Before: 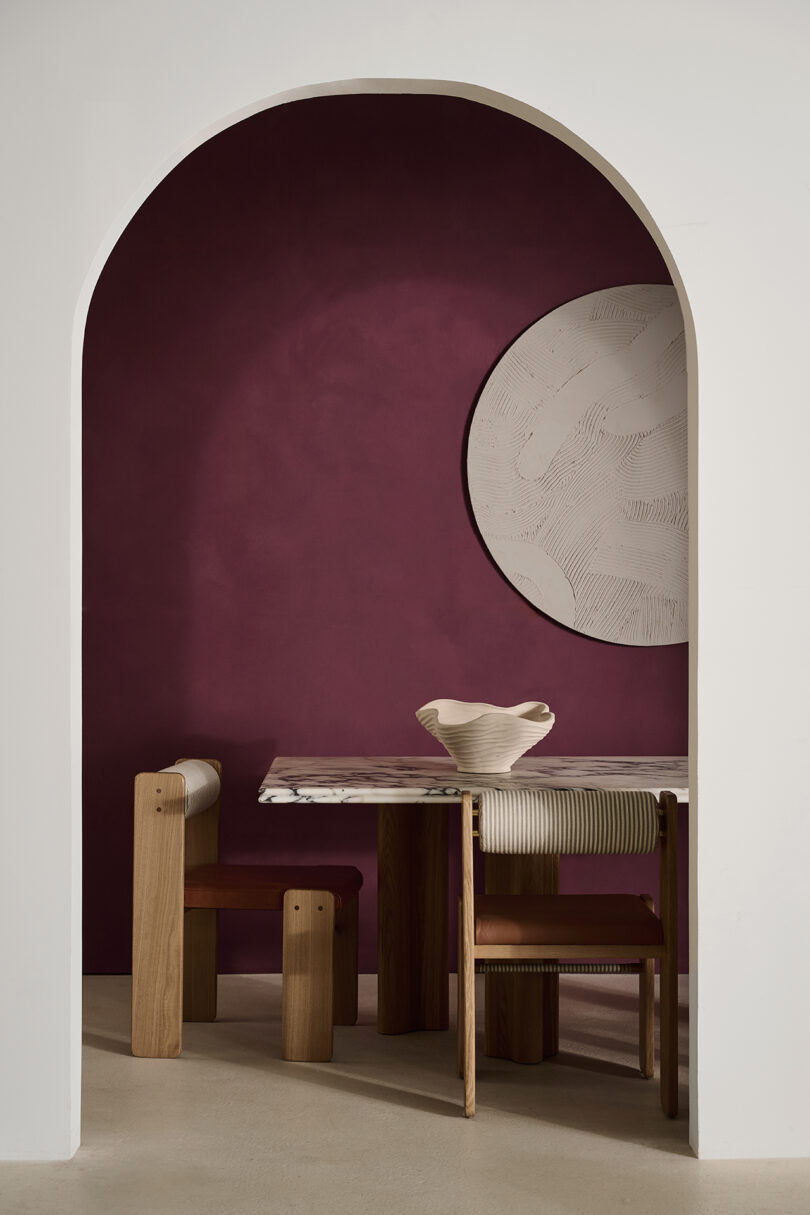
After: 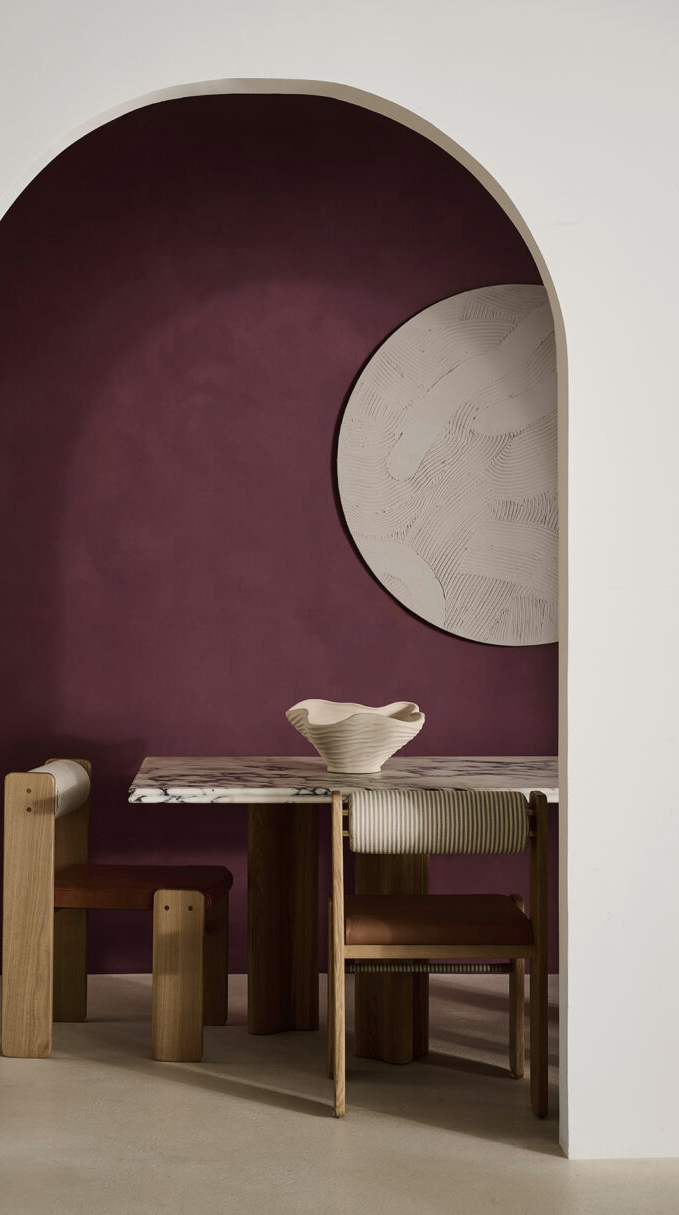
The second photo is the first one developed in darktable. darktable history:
crop: left 16.145%
color contrast: green-magenta contrast 0.81
